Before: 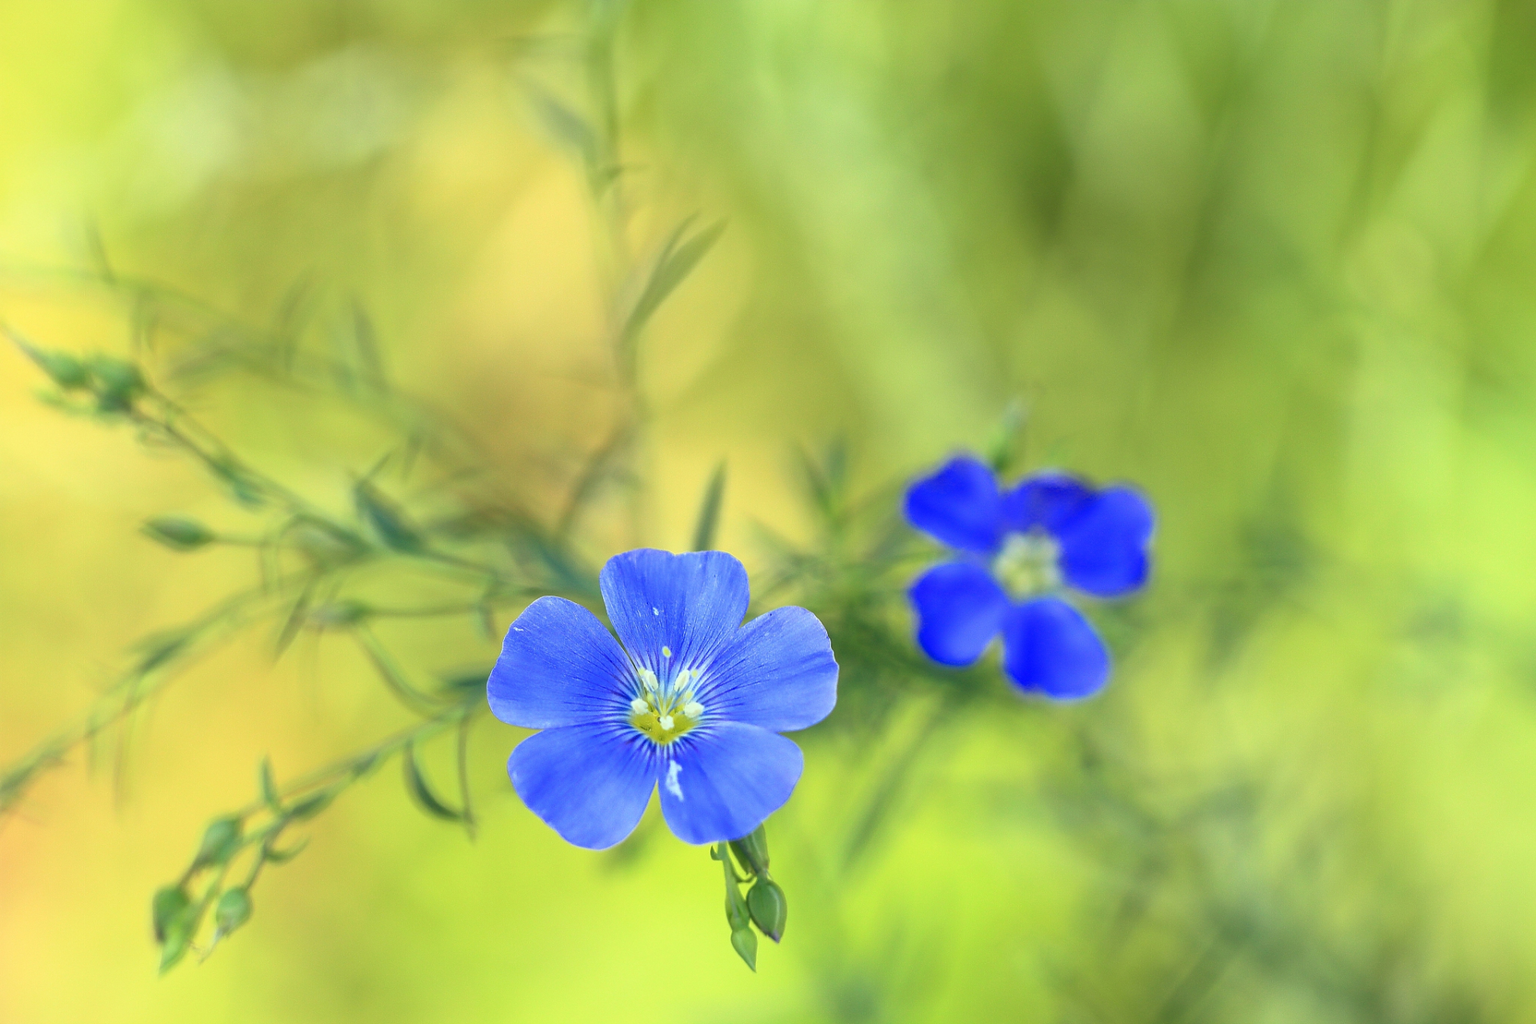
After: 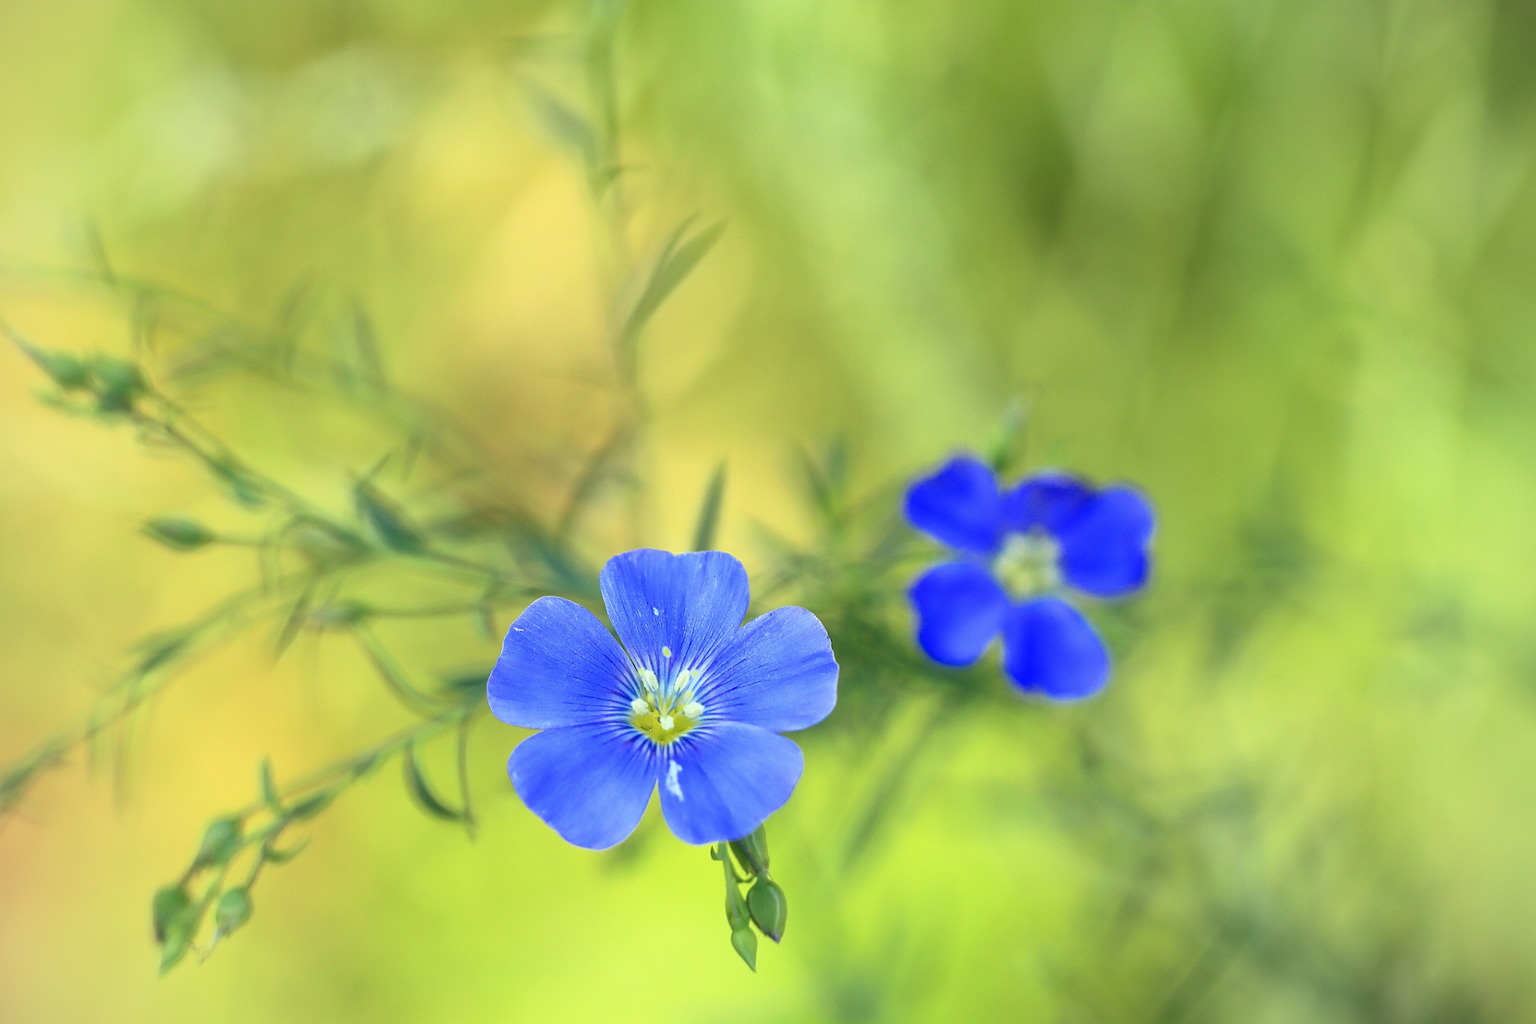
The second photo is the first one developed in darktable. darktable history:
vignetting: fall-off radius 60.64%, brightness -0.455, saturation -0.288, unbound false
